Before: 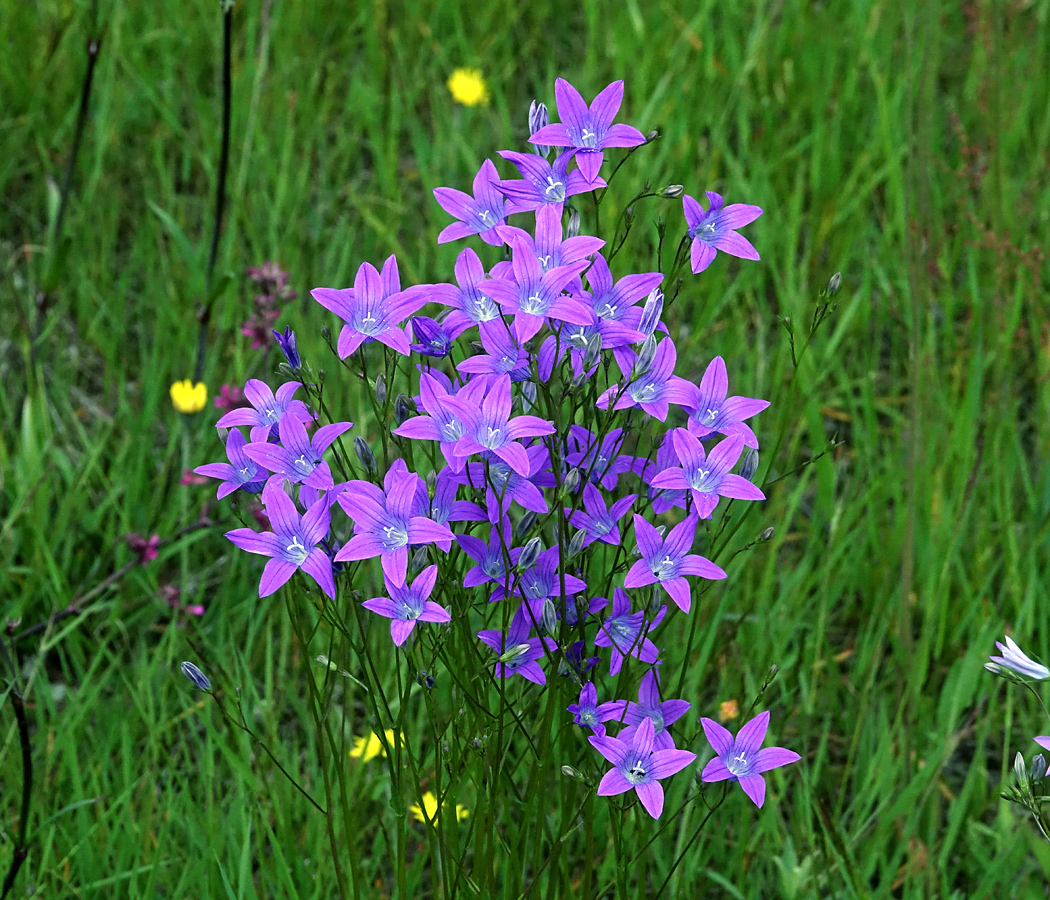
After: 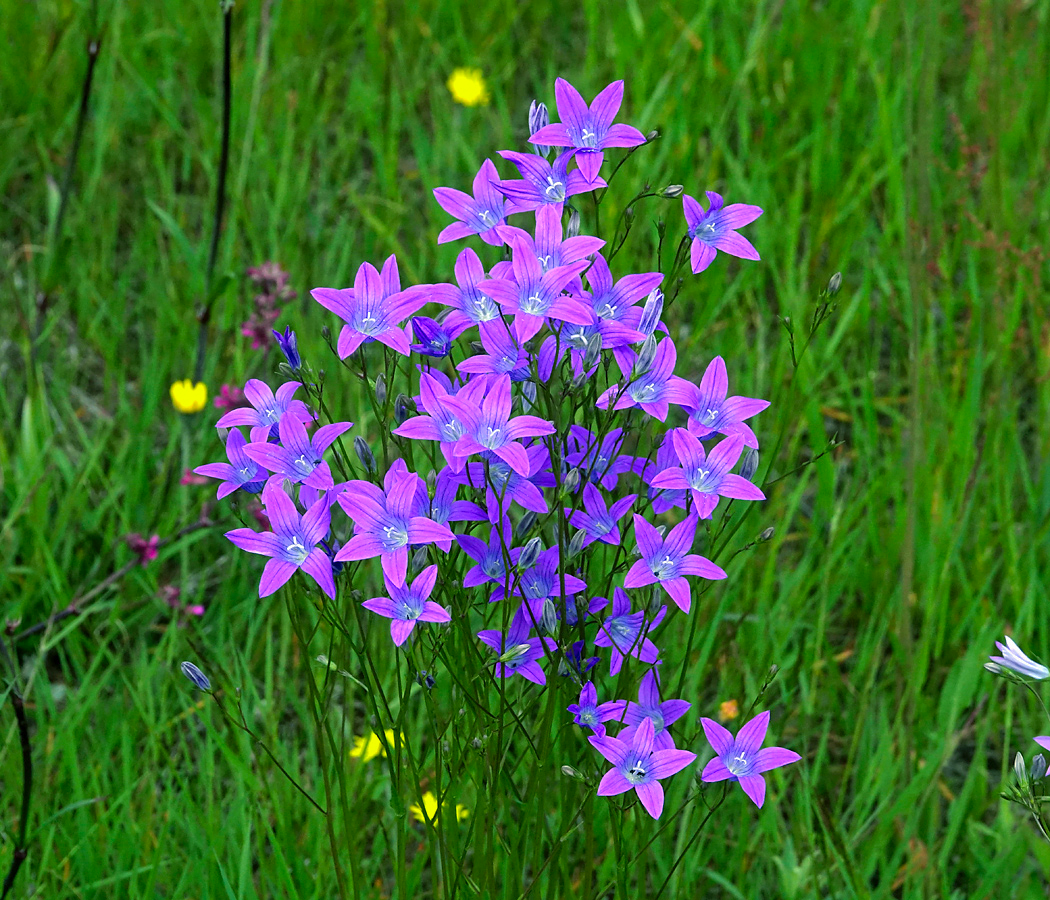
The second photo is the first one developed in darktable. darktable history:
contrast brightness saturation: saturation 0.18
shadows and highlights: on, module defaults
